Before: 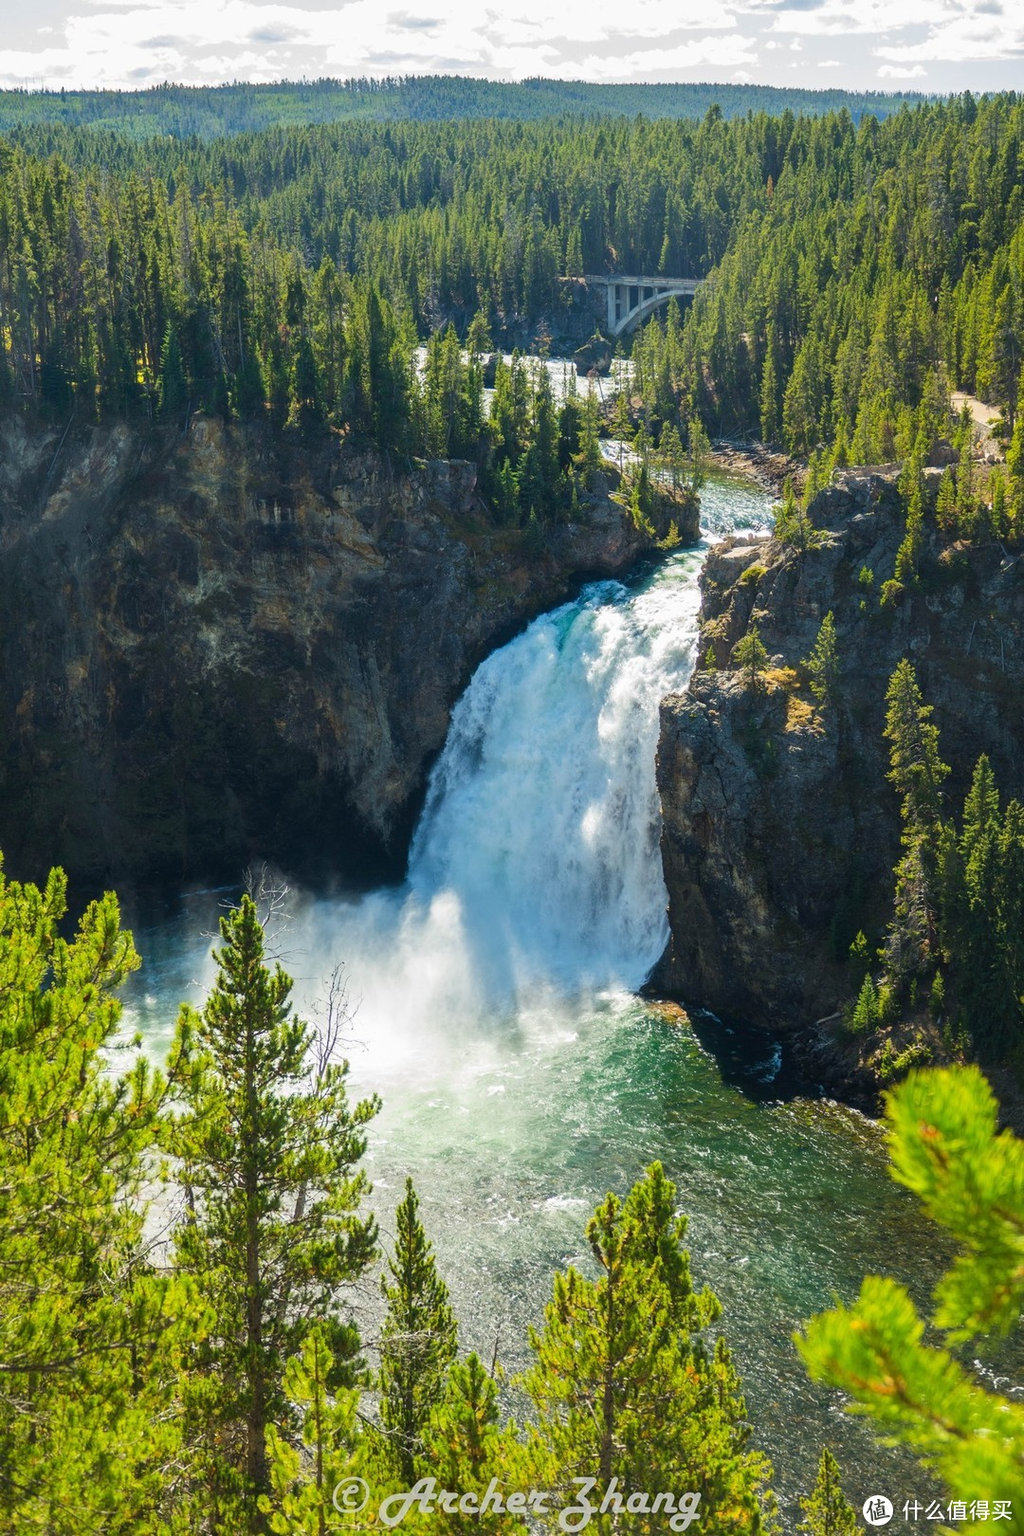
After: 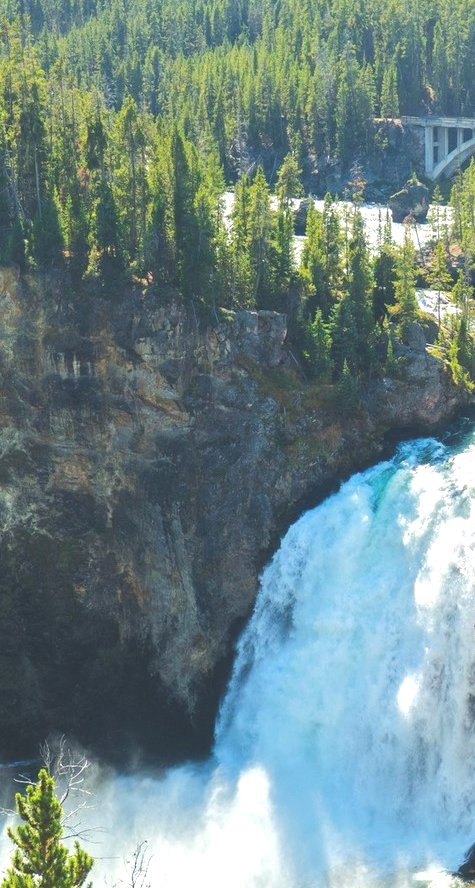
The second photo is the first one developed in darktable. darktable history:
crop: left 20.049%, top 10.782%, right 35.939%, bottom 34.39%
exposure: exposure 0.557 EV, compensate highlight preservation false
color balance rgb: global offset › luminance 1.985%, perceptual saturation grading › global saturation 0.429%
base curve: curves: ch0 [(0, 0) (0.262, 0.32) (0.722, 0.705) (1, 1)]
